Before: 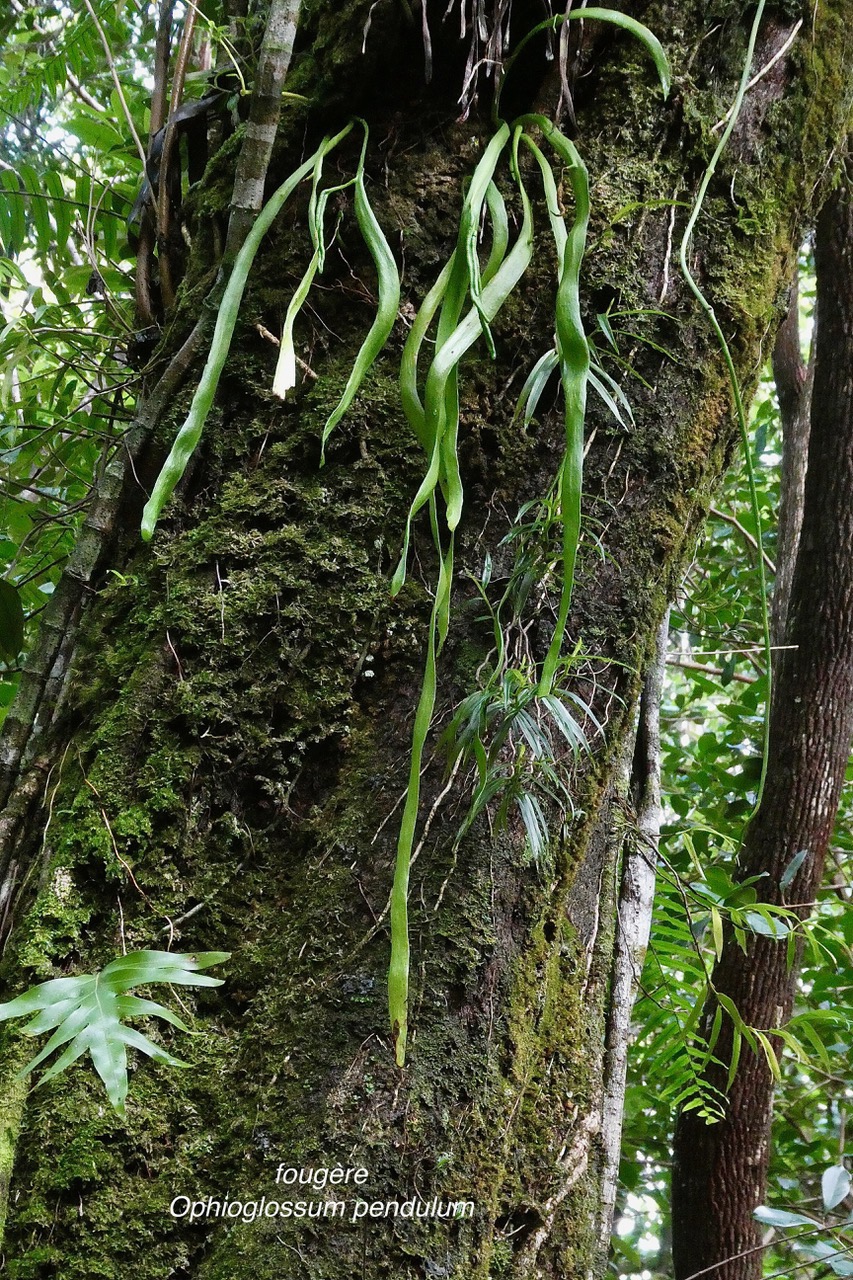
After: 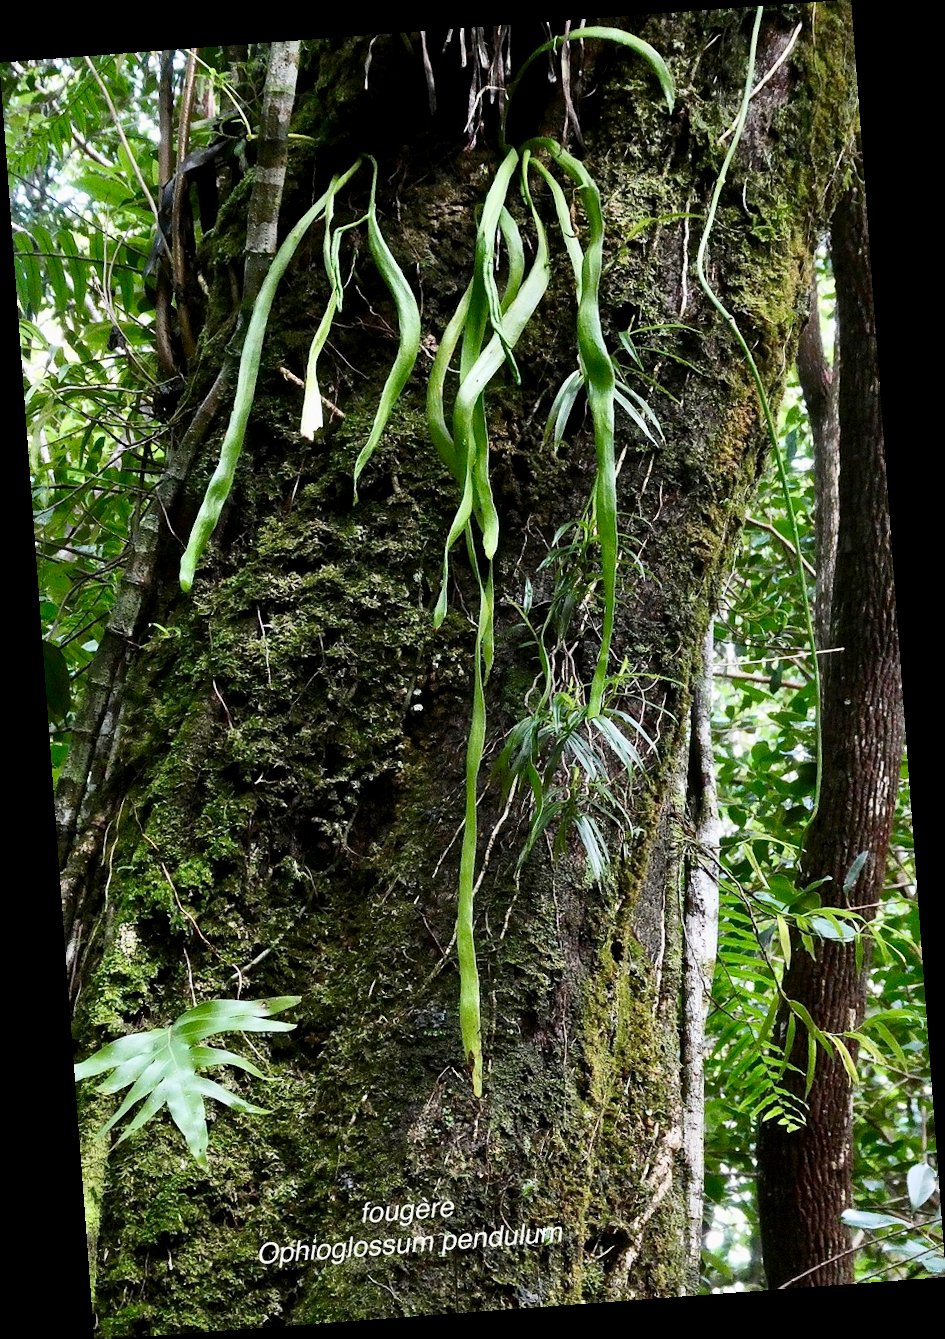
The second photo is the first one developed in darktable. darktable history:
contrast brightness saturation: contrast 0.24, brightness 0.09
rotate and perspective: rotation -4.25°, automatic cropping off
